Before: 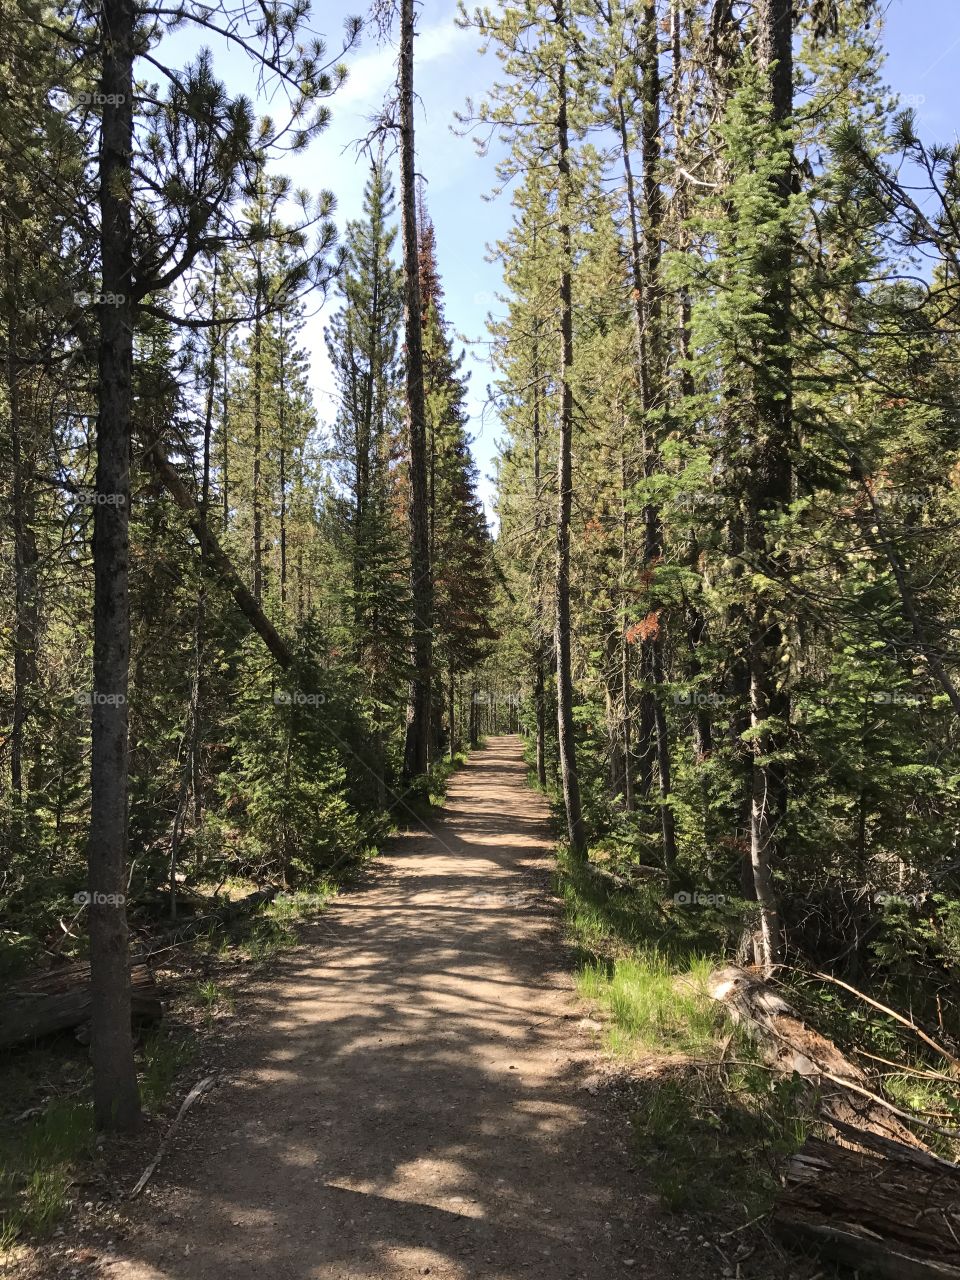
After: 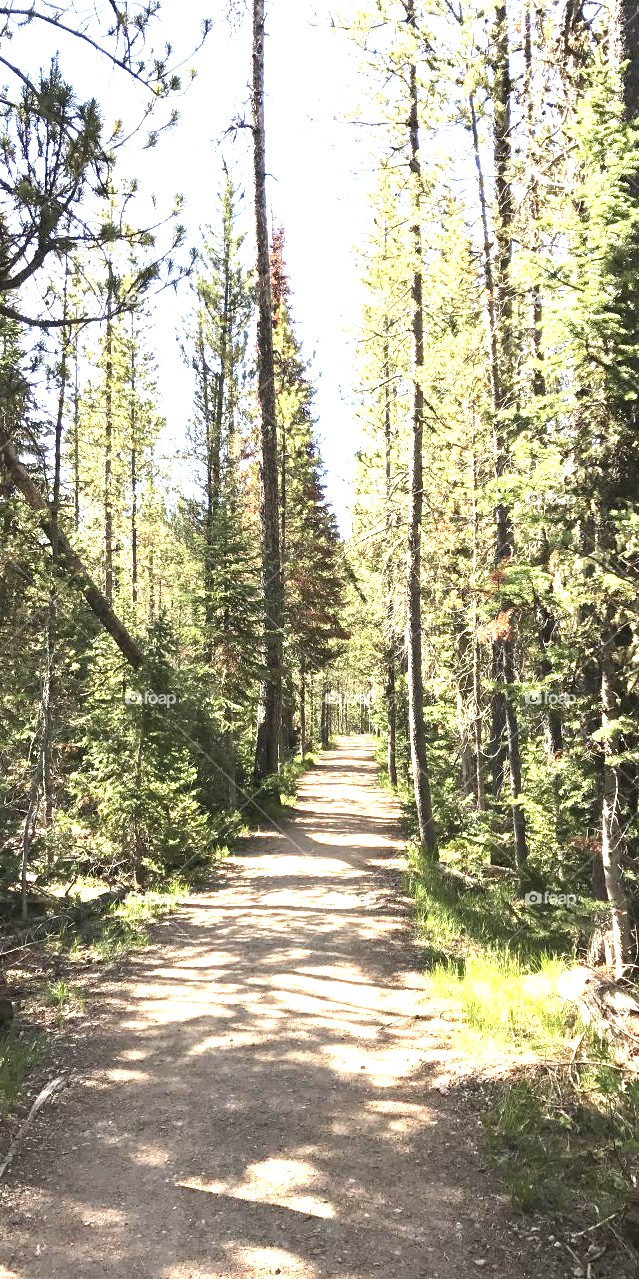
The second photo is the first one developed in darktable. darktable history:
crop and rotate: left 15.584%, right 17.757%
exposure: exposure 2 EV, compensate highlight preservation false
